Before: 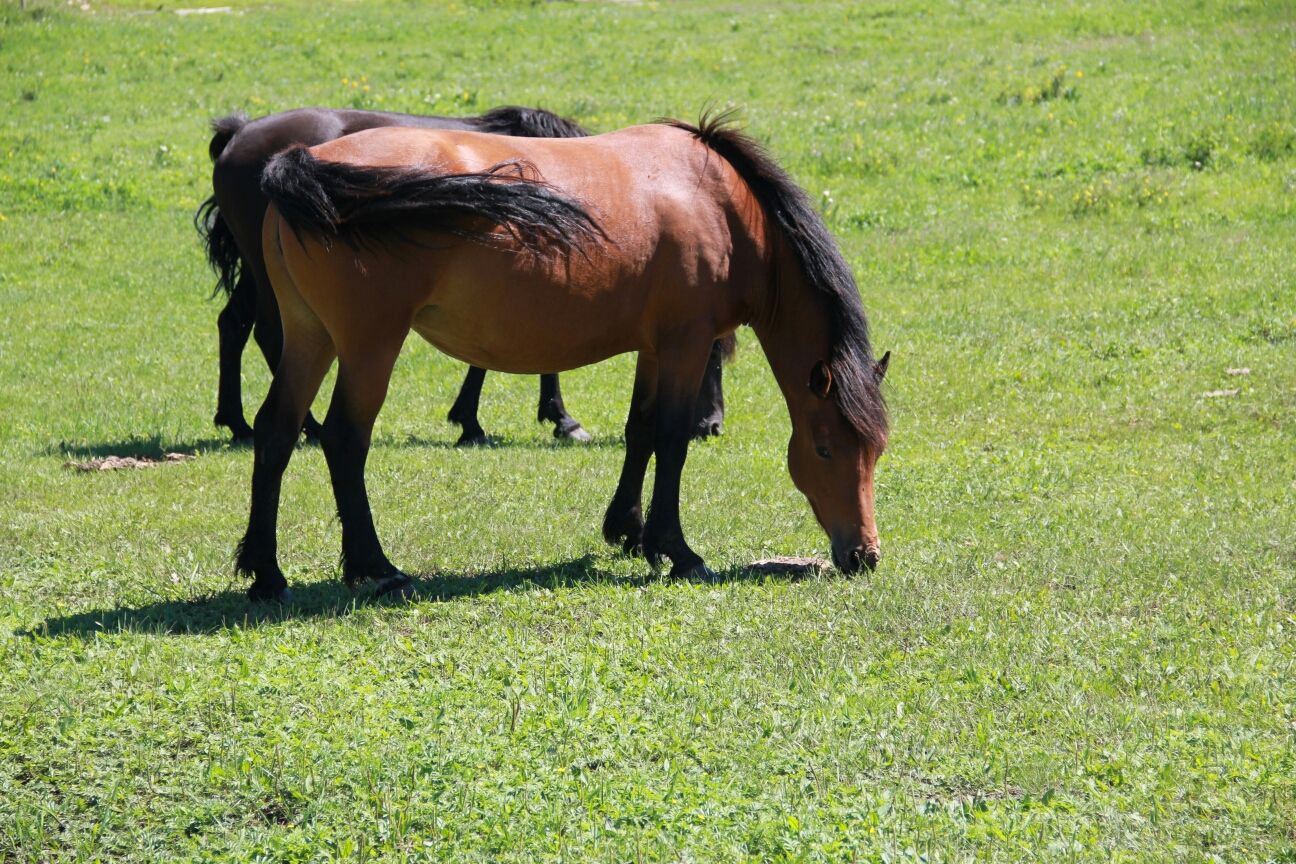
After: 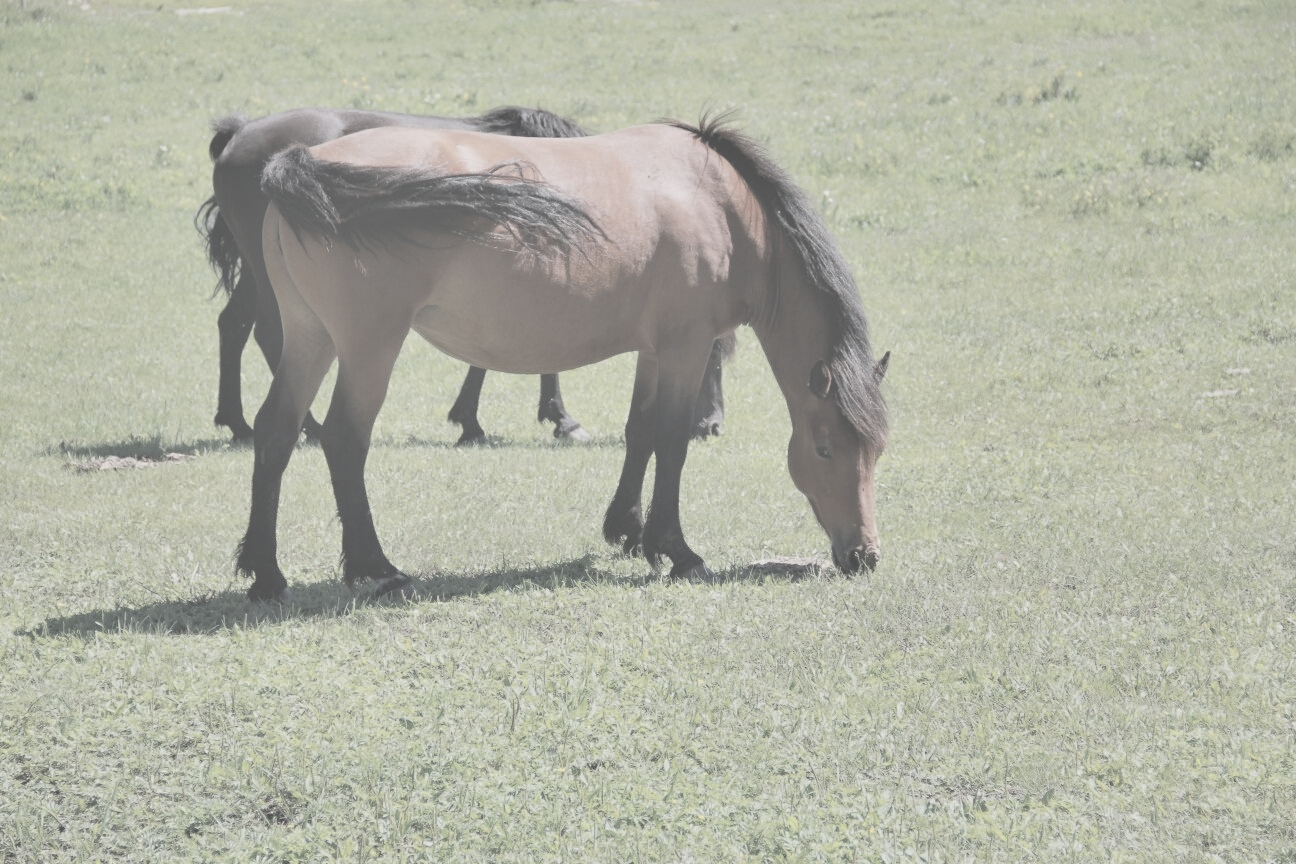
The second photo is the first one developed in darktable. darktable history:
shadows and highlights: low approximation 0.01, soften with gaussian
contrast brightness saturation: contrast -0.303, brightness 0.753, saturation -0.78
